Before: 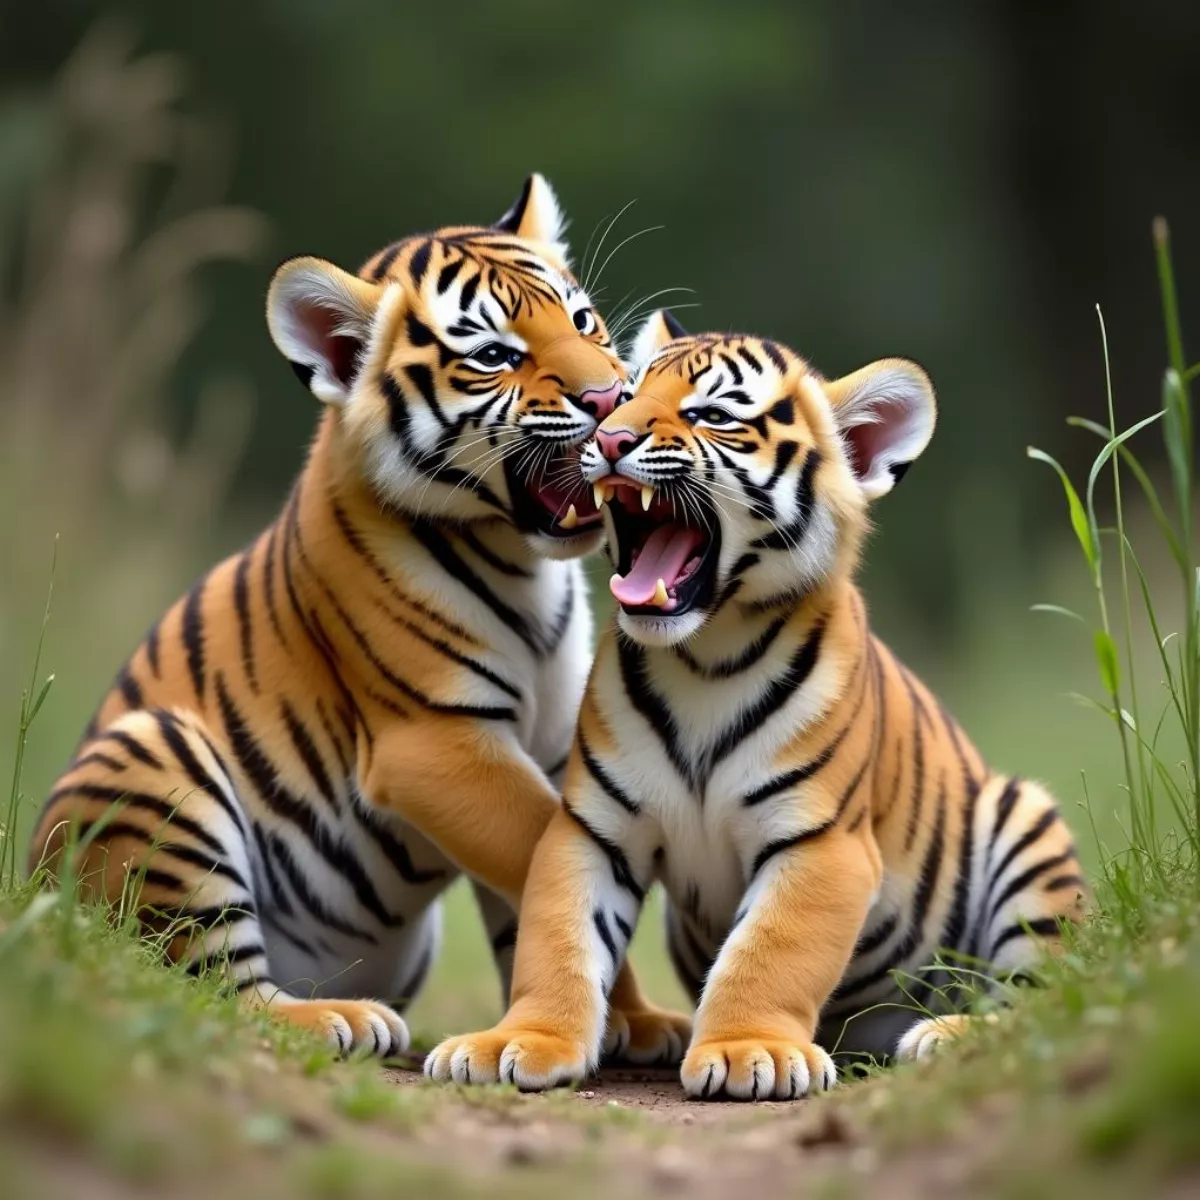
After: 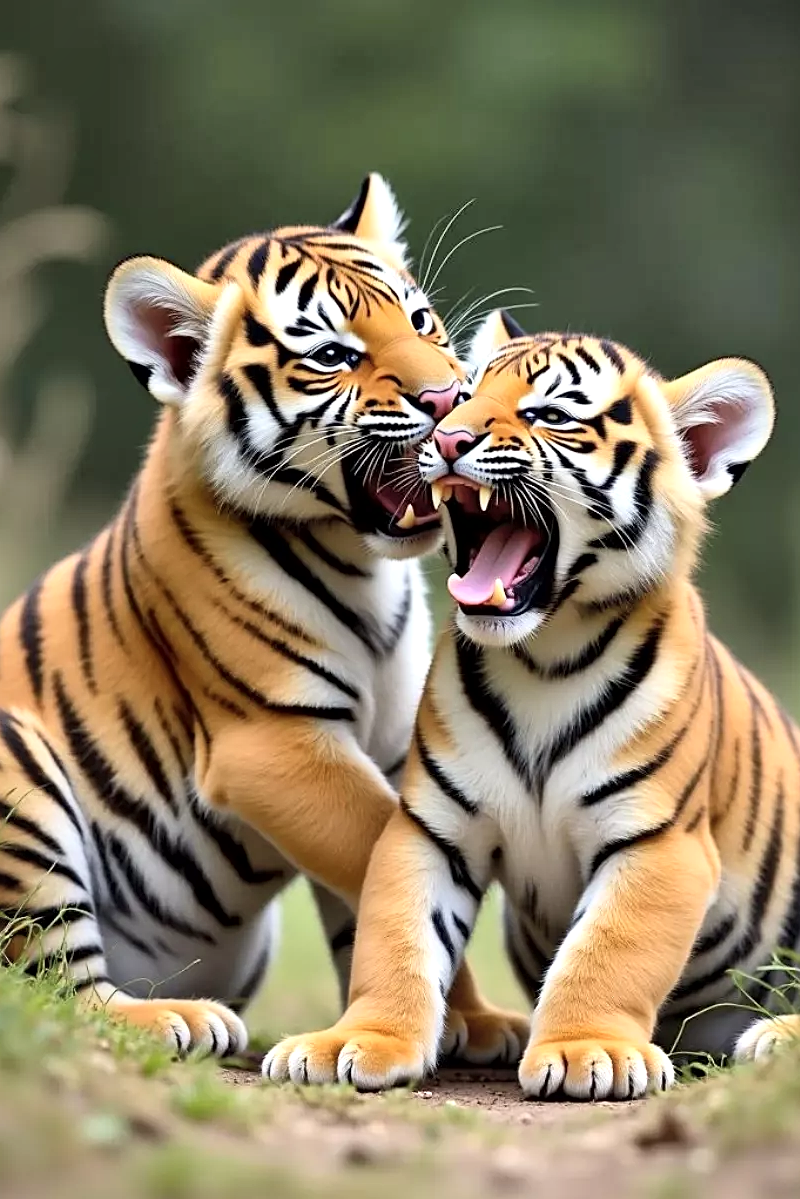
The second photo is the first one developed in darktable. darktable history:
contrast brightness saturation: contrast 0.14, brightness 0.21
sharpen: on, module defaults
crop and rotate: left 13.537%, right 19.796%
local contrast: mode bilateral grid, contrast 50, coarseness 50, detail 150%, midtone range 0.2
